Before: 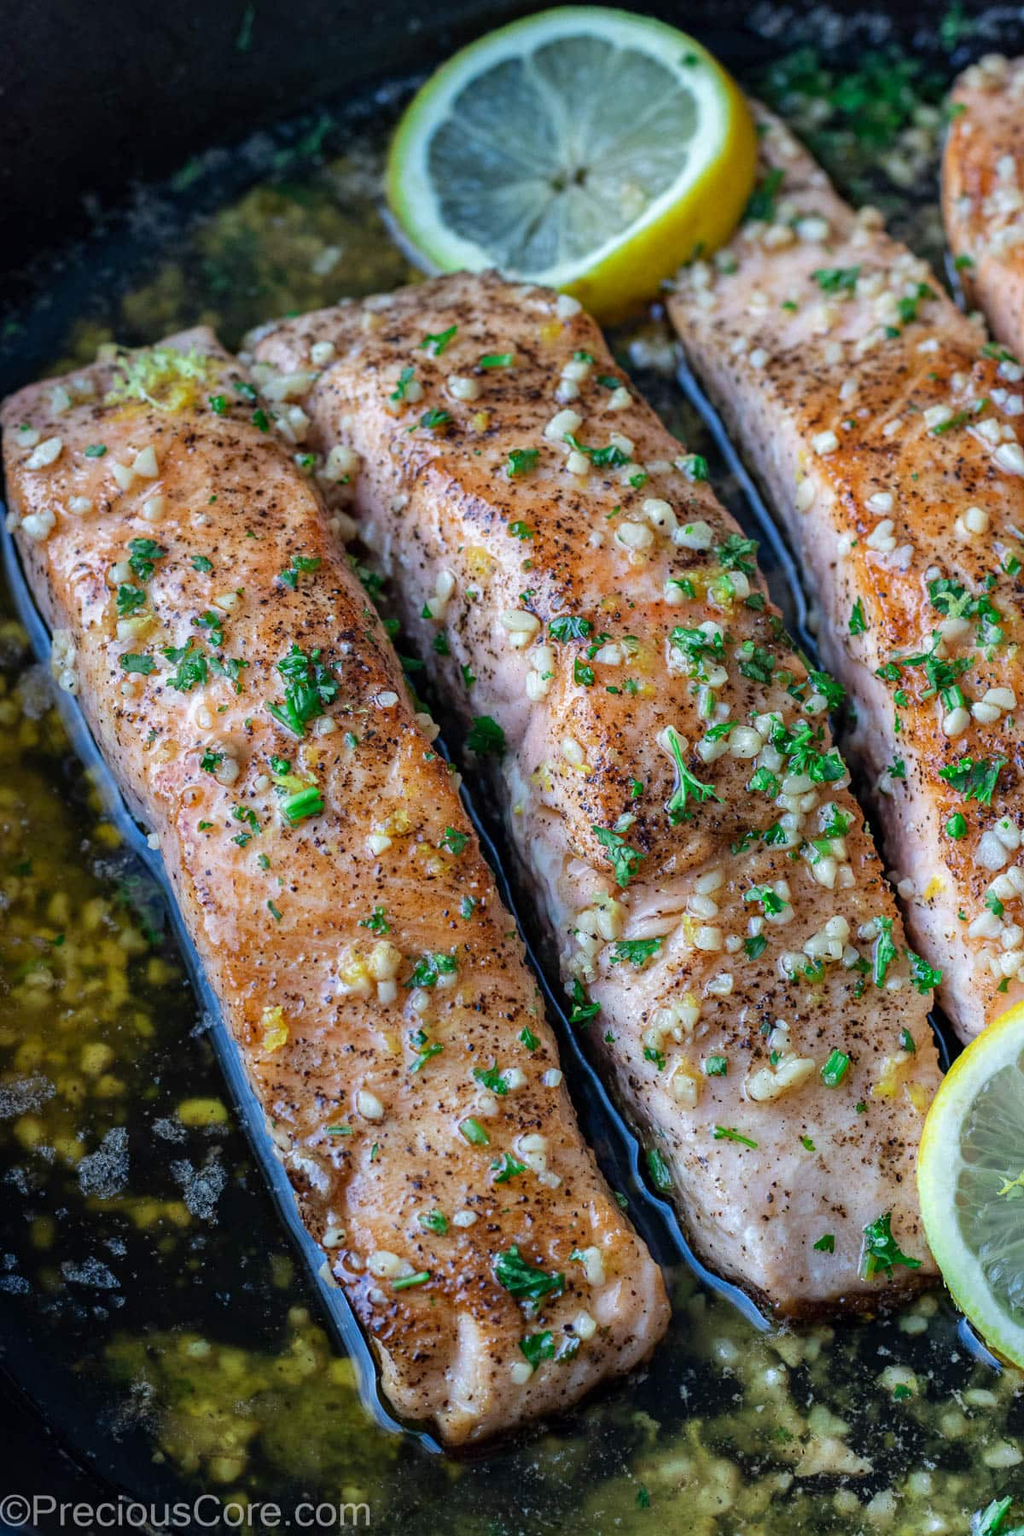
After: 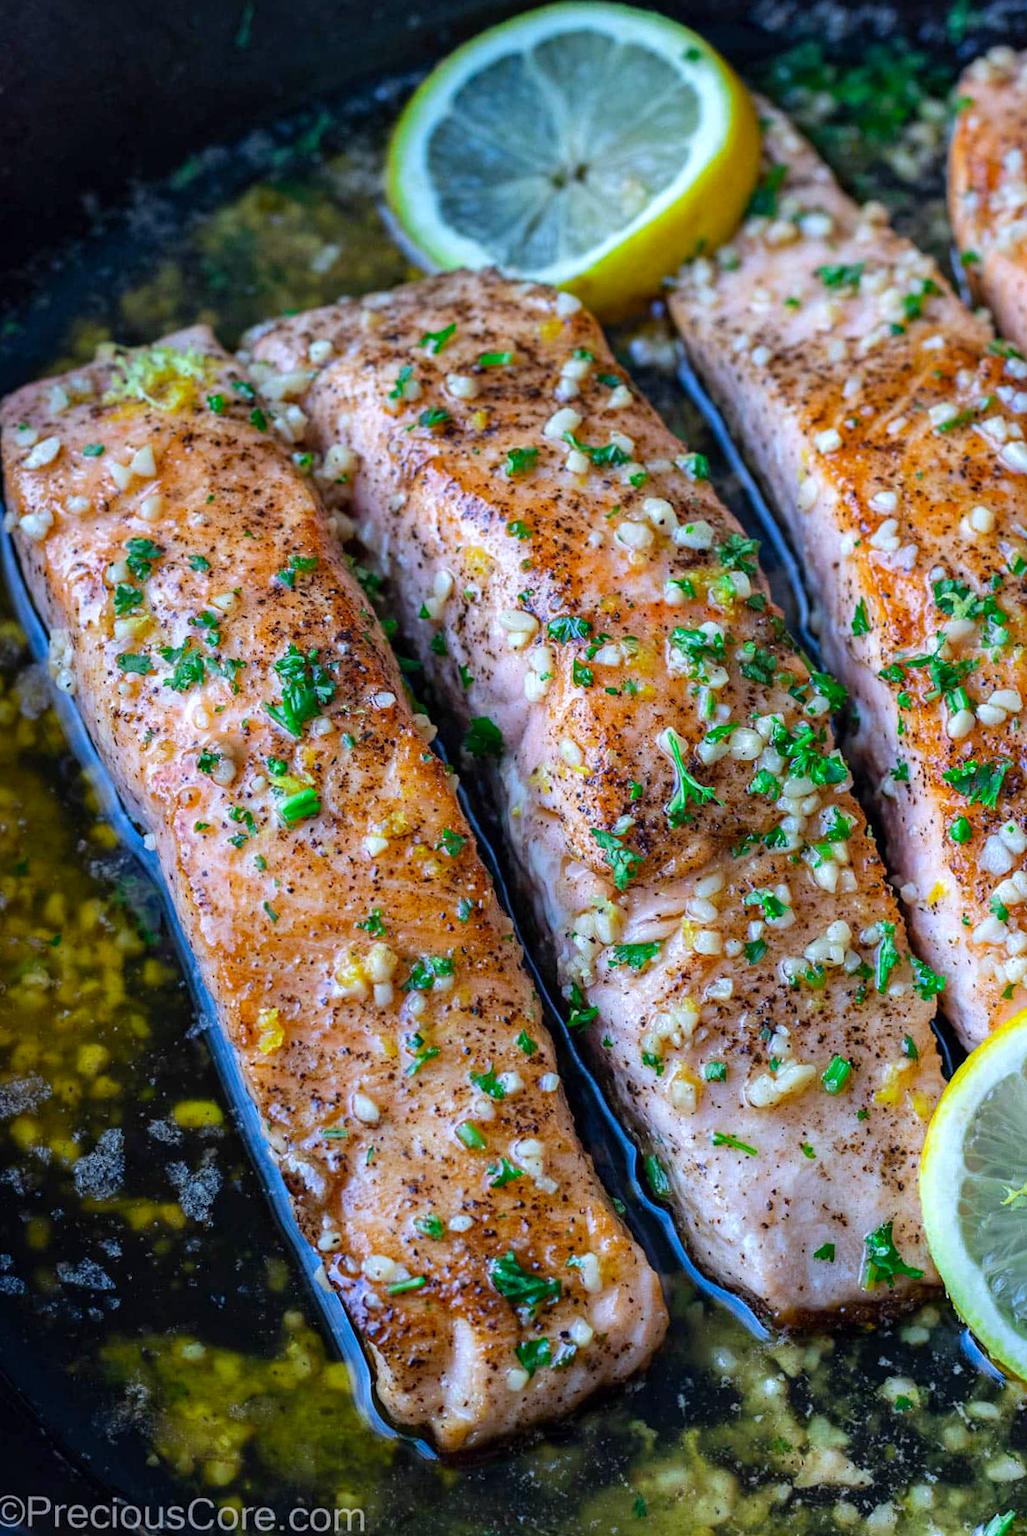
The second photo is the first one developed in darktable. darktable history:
exposure: exposure 0.128 EV, compensate highlight preservation false
color balance: output saturation 120%
white balance: red 0.984, blue 1.059
rotate and perspective: rotation 0.192°, lens shift (horizontal) -0.015, crop left 0.005, crop right 0.996, crop top 0.006, crop bottom 0.99
